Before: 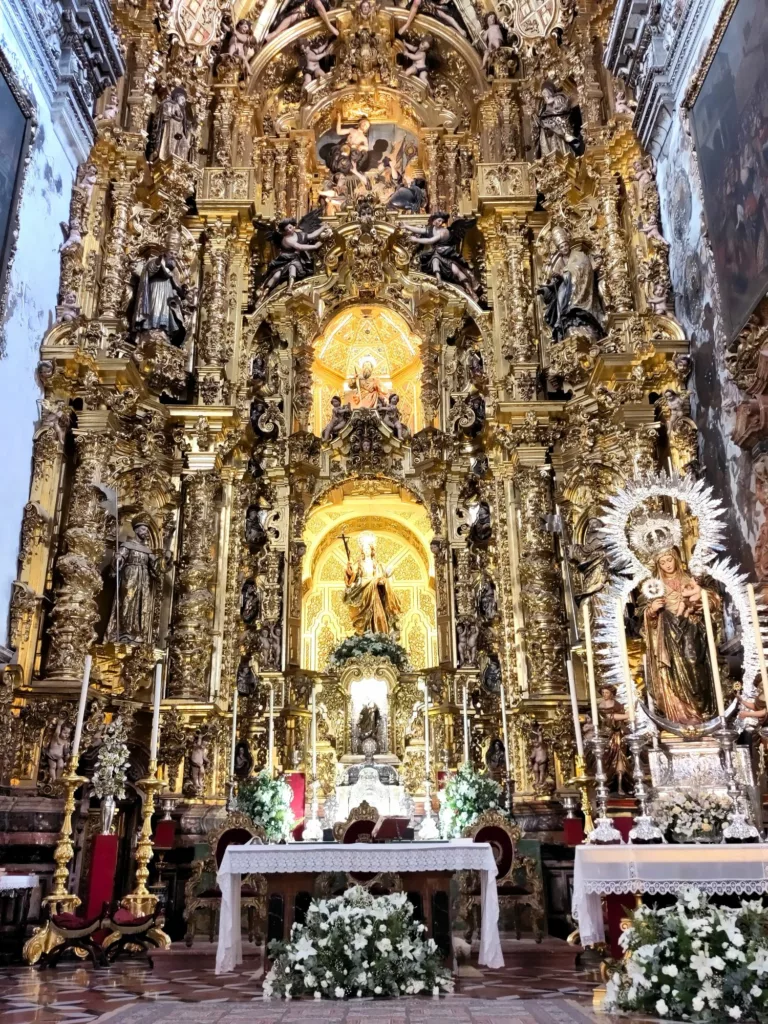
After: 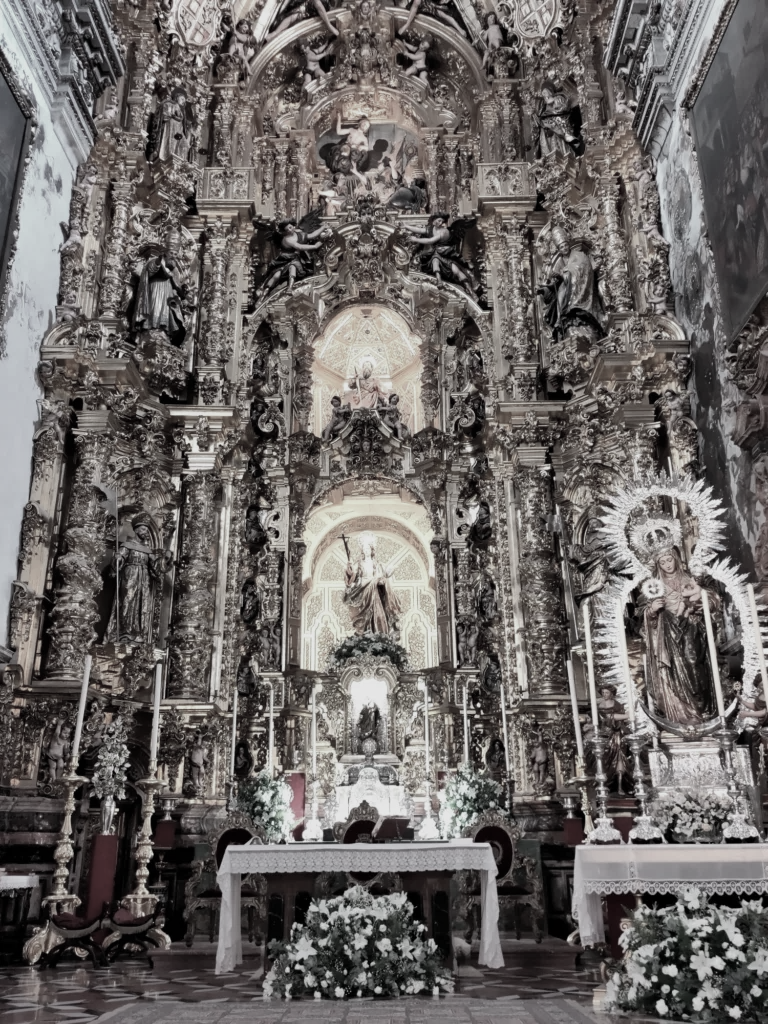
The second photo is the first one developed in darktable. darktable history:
tone equalizer: on, module defaults
color contrast: green-magenta contrast 0.3, blue-yellow contrast 0.15
exposure: exposure -0.36 EV, compensate highlight preservation false
